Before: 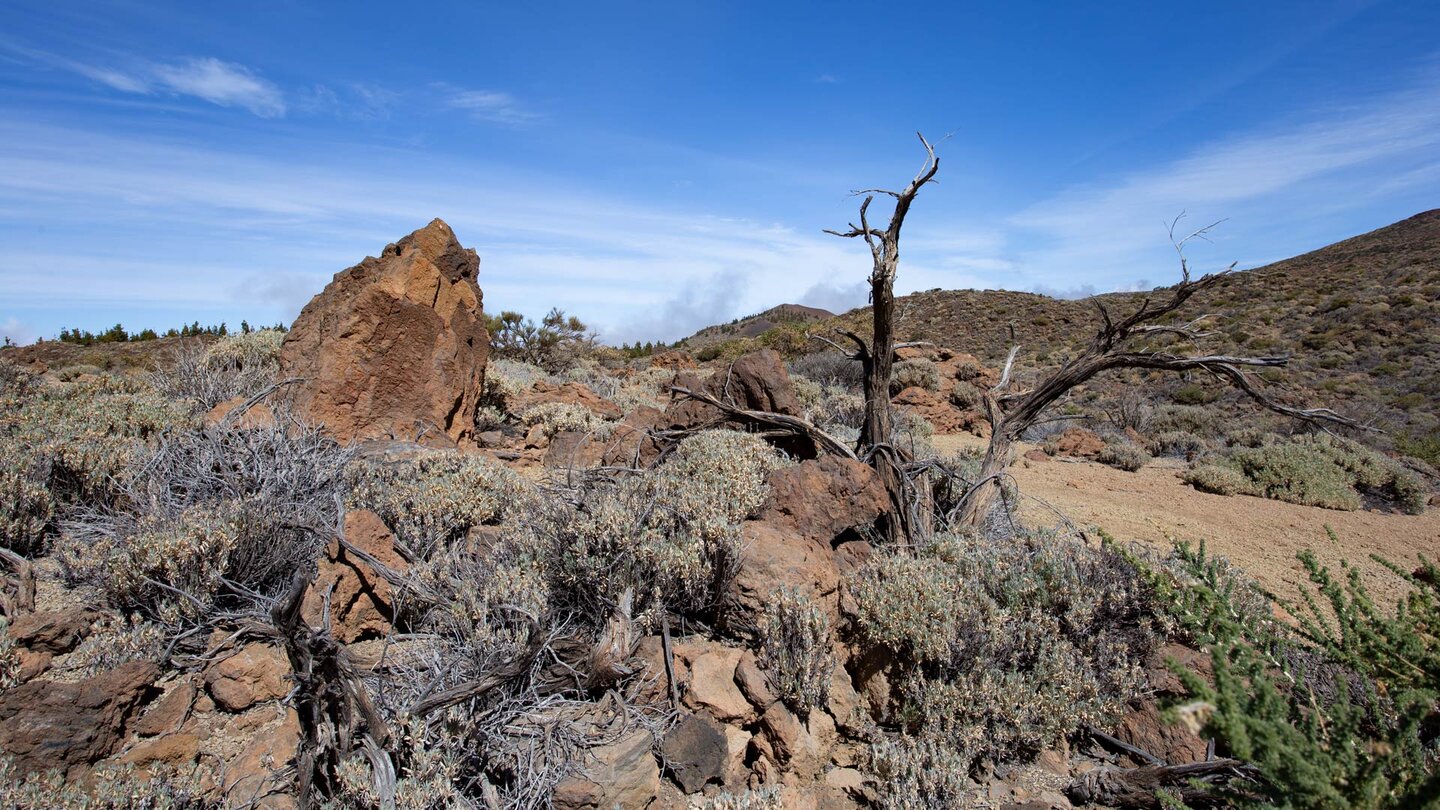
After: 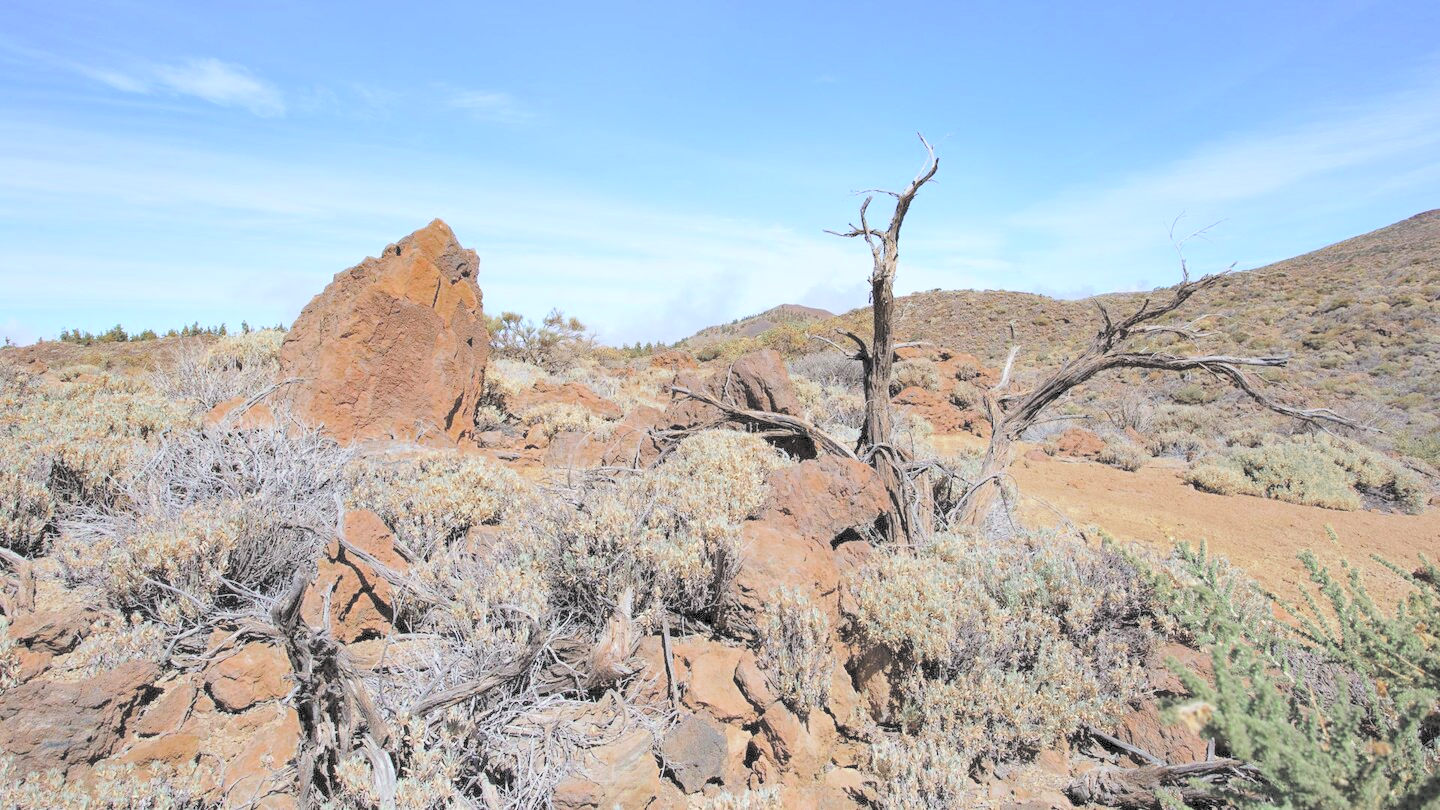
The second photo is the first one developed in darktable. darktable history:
contrast brightness saturation: brightness 1
color balance rgb: on, module defaults
color zones: curves: ch0 [(0.11, 0.396) (0.195, 0.36) (0.25, 0.5) (0.303, 0.412) (0.357, 0.544) (0.75, 0.5) (0.967, 0.328)]; ch1 [(0, 0.468) (0.112, 0.512) (0.202, 0.6) (0.25, 0.5) (0.307, 0.352) (0.357, 0.544) (0.75, 0.5) (0.963, 0.524)]
